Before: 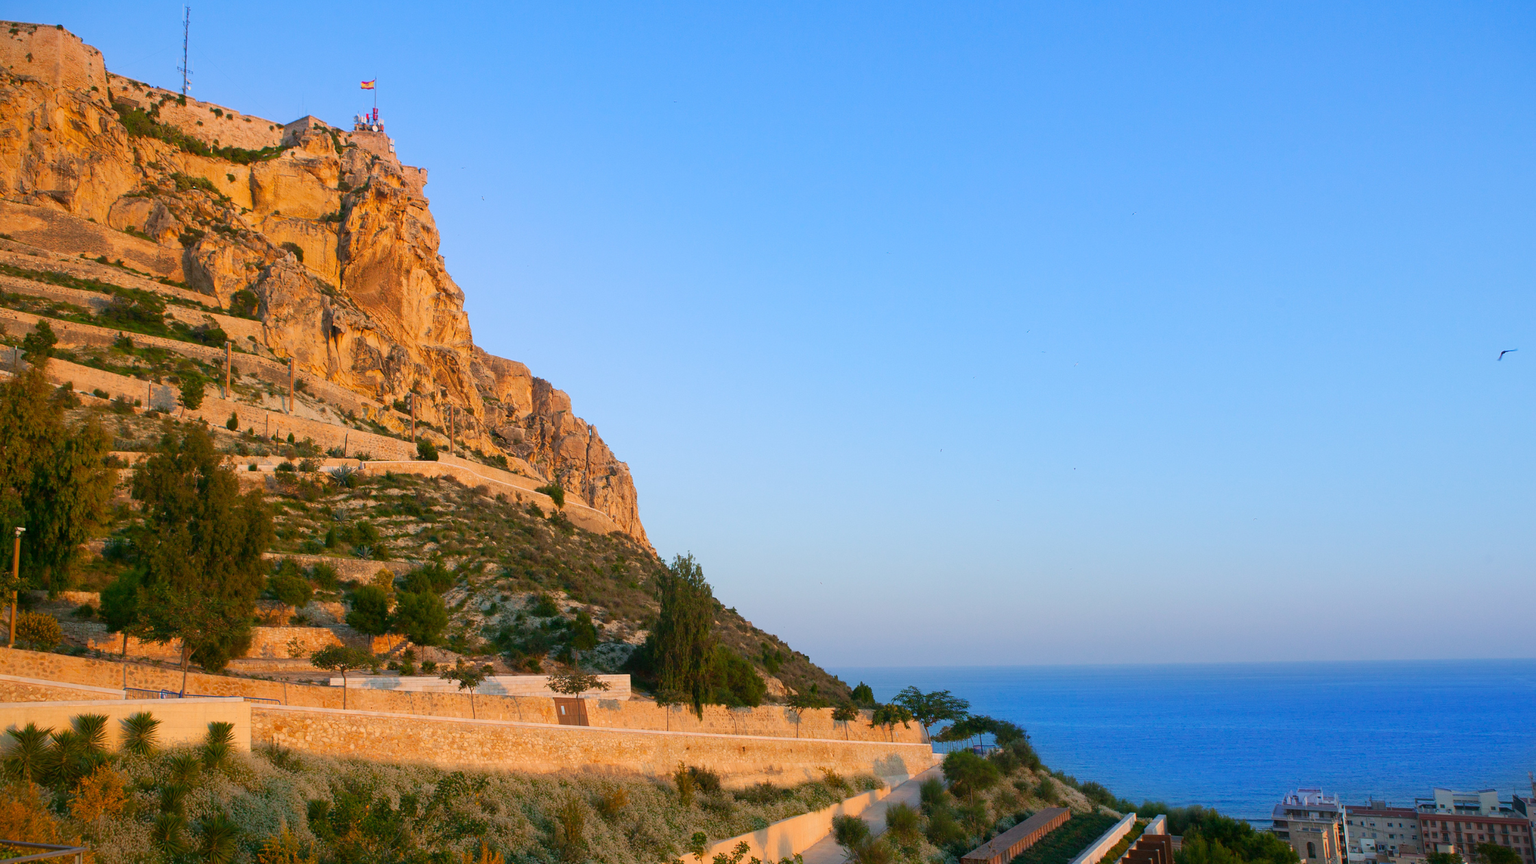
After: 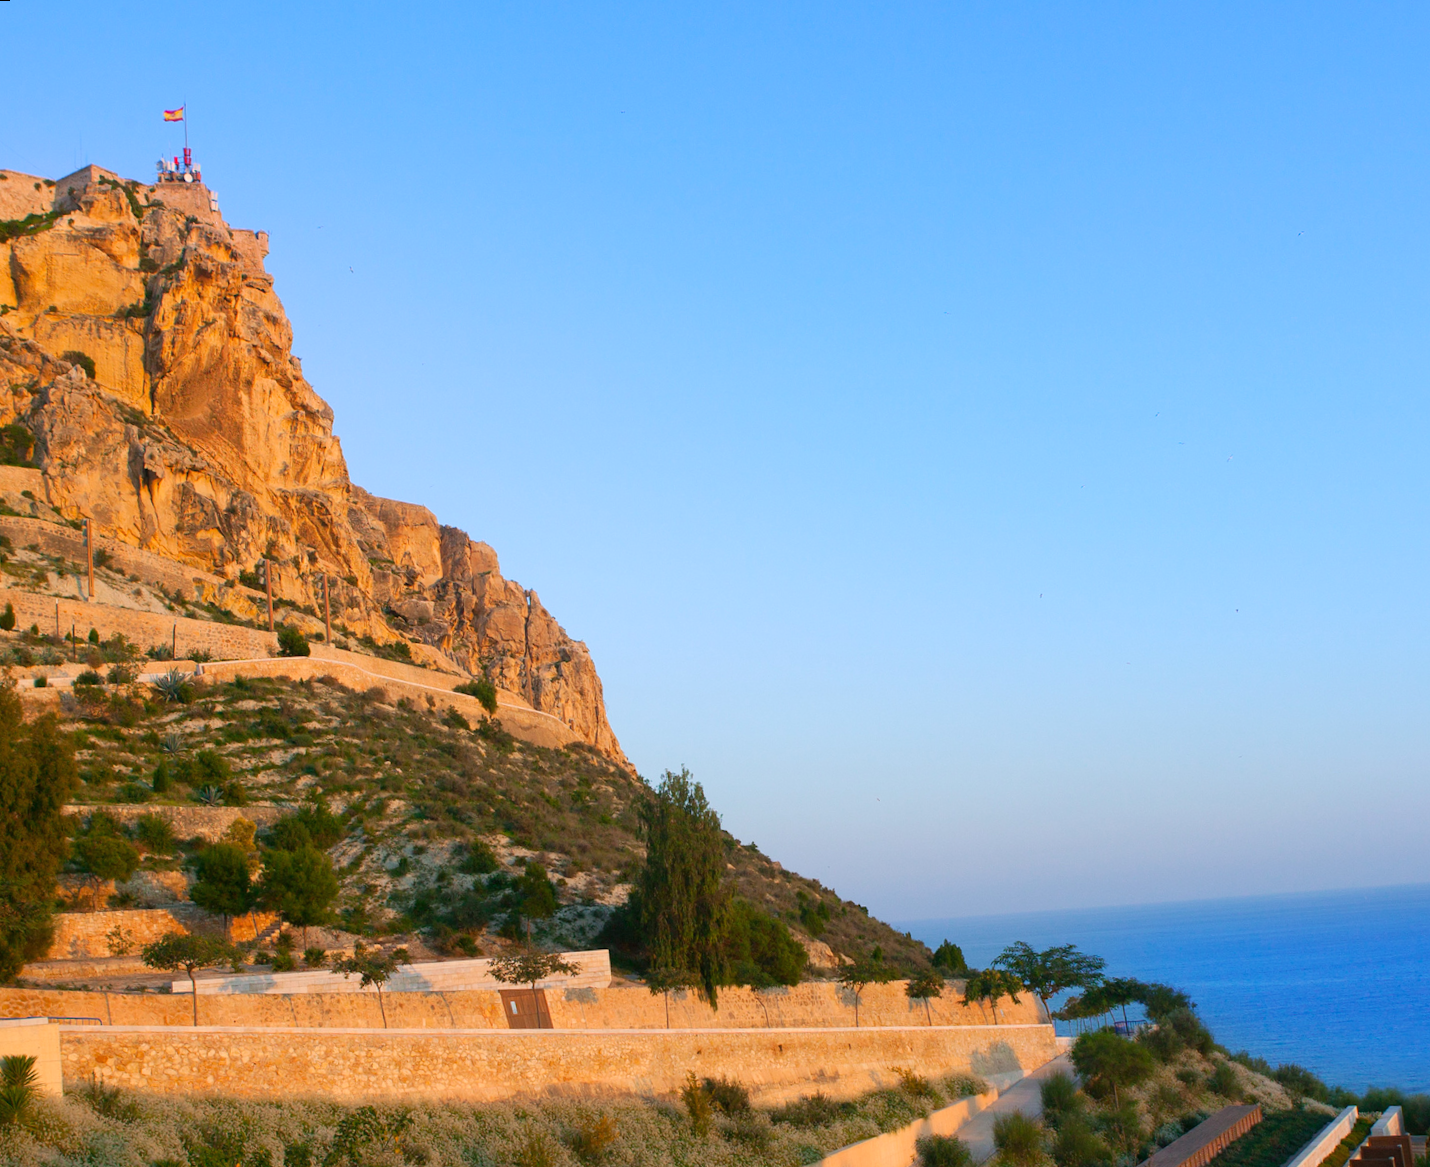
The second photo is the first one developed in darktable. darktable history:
crop and rotate: left 13.342%, right 19.991%
rotate and perspective: rotation -3.52°, crop left 0.036, crop right 0.964, crop top 0.081, crop bottom 0.919
exposure: exposure 0.127 EV, compensate highlight preservation false
